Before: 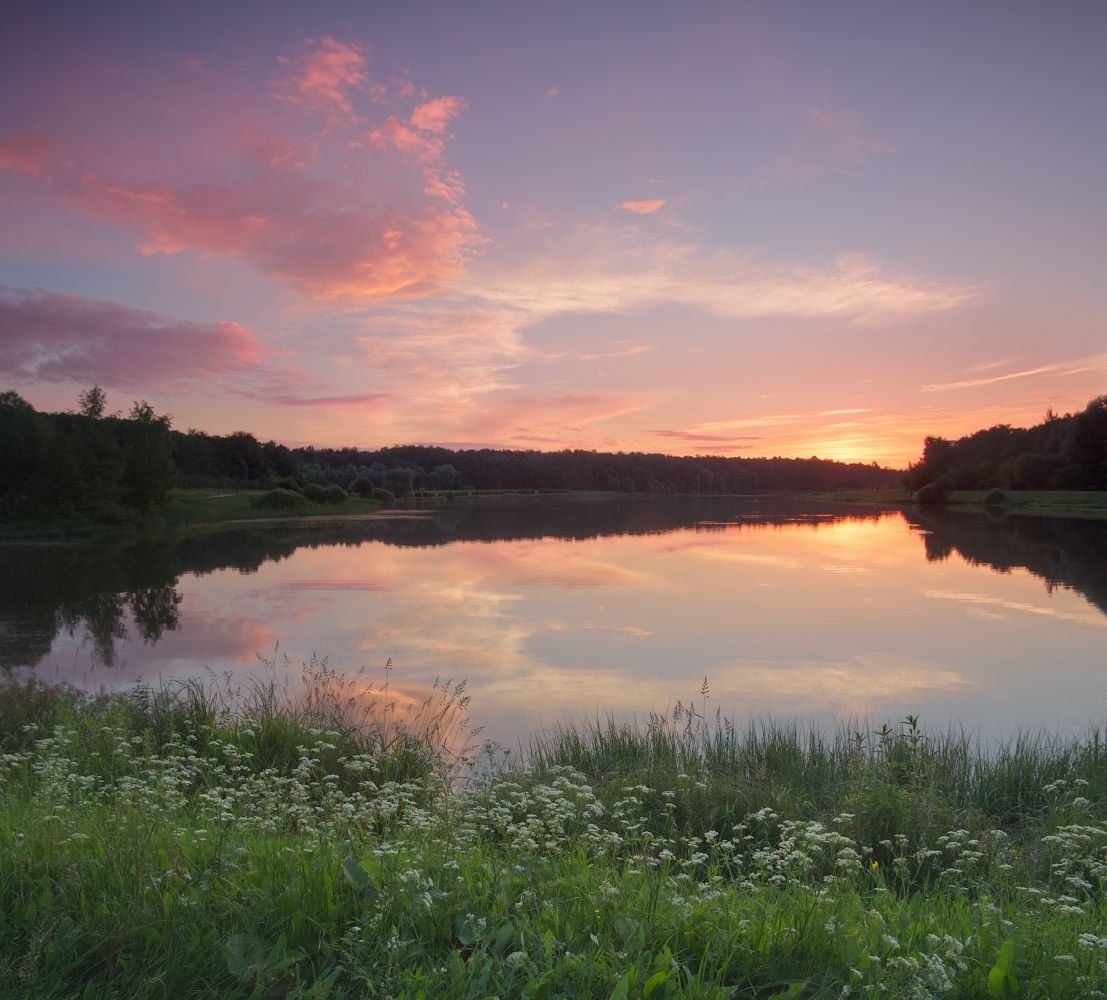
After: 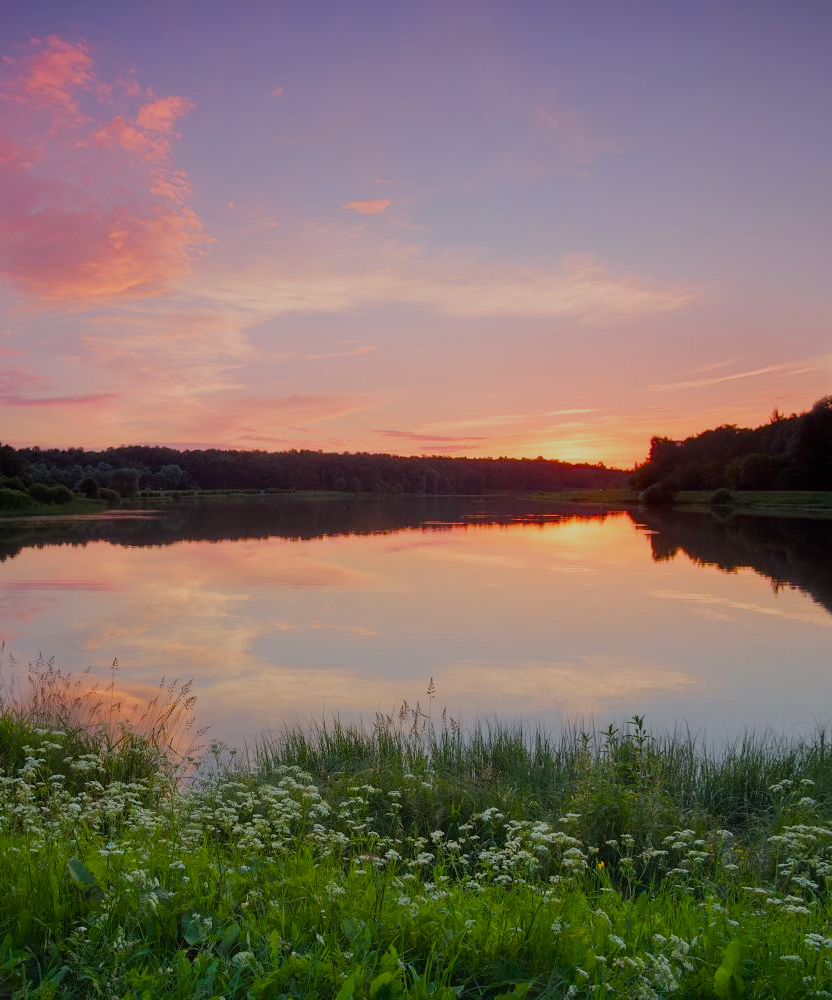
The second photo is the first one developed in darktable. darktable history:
crop and rotate: left 24.788%
filmic rgb: black relative exposure -8.49 EV, white relative exposure 5.53 EV, hardness 3.36, contrast 1.017
color balance rgb: perceptual saturation grading › global saturation 34.566%, perceptual saturation grading › highlights -24.969%, perceptual saturation grading › shadows 50.029%, global vibrance 14.96%
